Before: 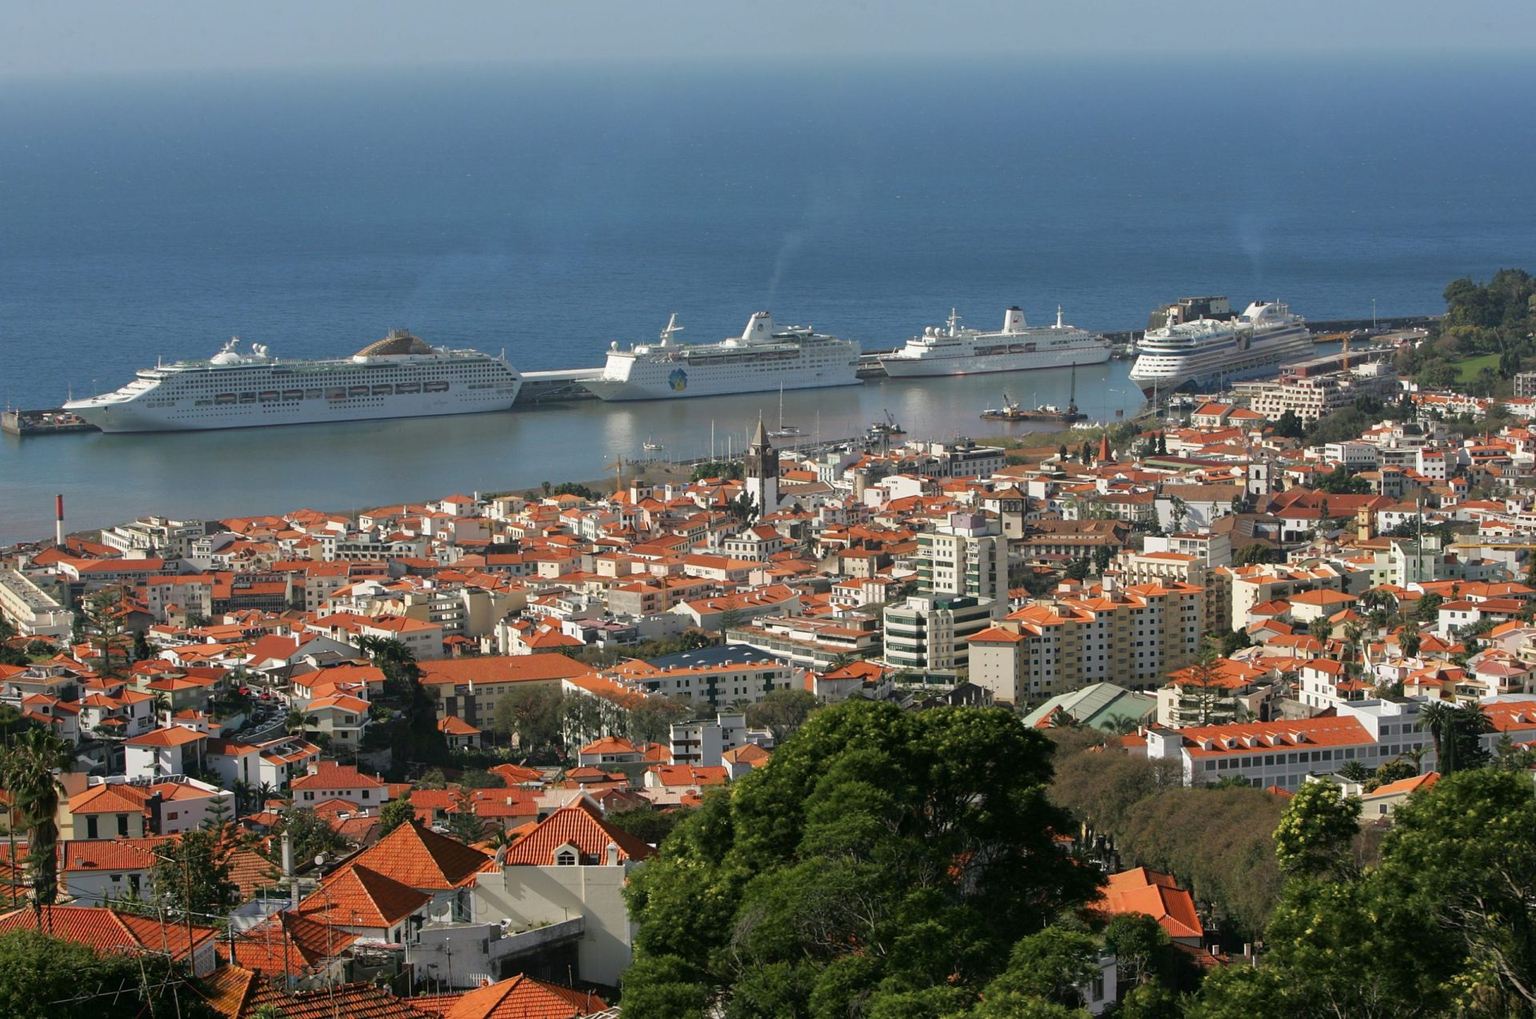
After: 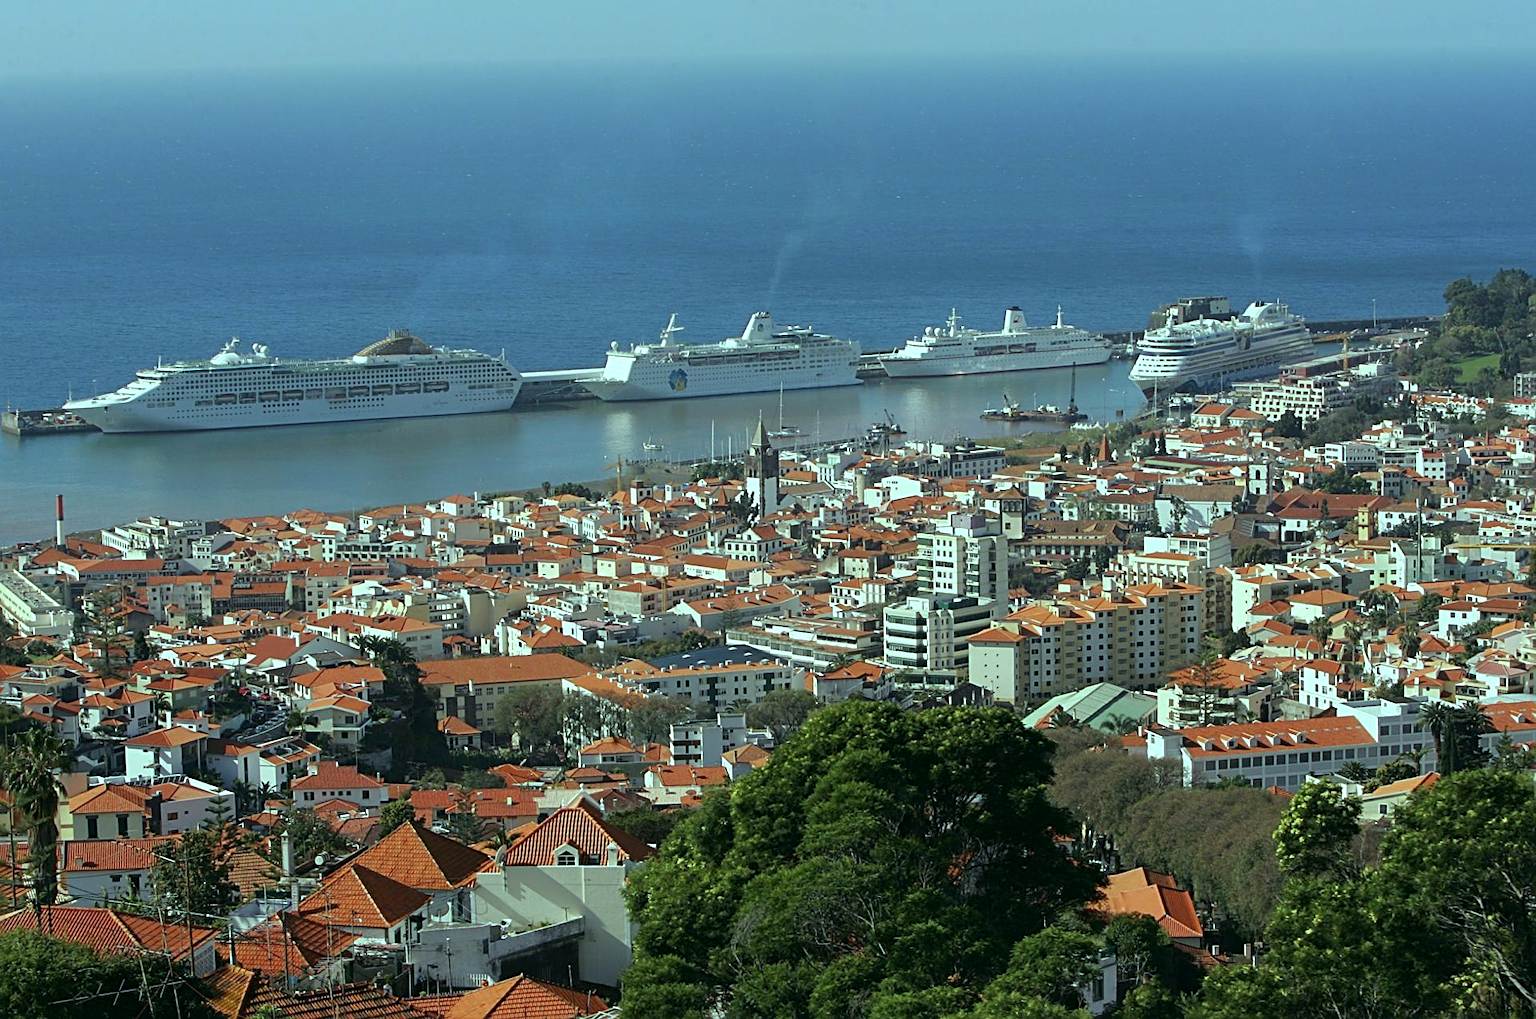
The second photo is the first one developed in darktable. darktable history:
white balance: red 0.978, blue 0.999
sharpen: radius 2.767
color balance: mode lift, gamma, gain (sRGB), lift [0.997, 0.979, 1.021, 1.011], gamma [1, 1.084, 0.916, 0.998], gain [1, 0.87, 1.13, 1.101], contrast 4.55%, contrast fulcrum 38.24%, output saturation 104.09%
